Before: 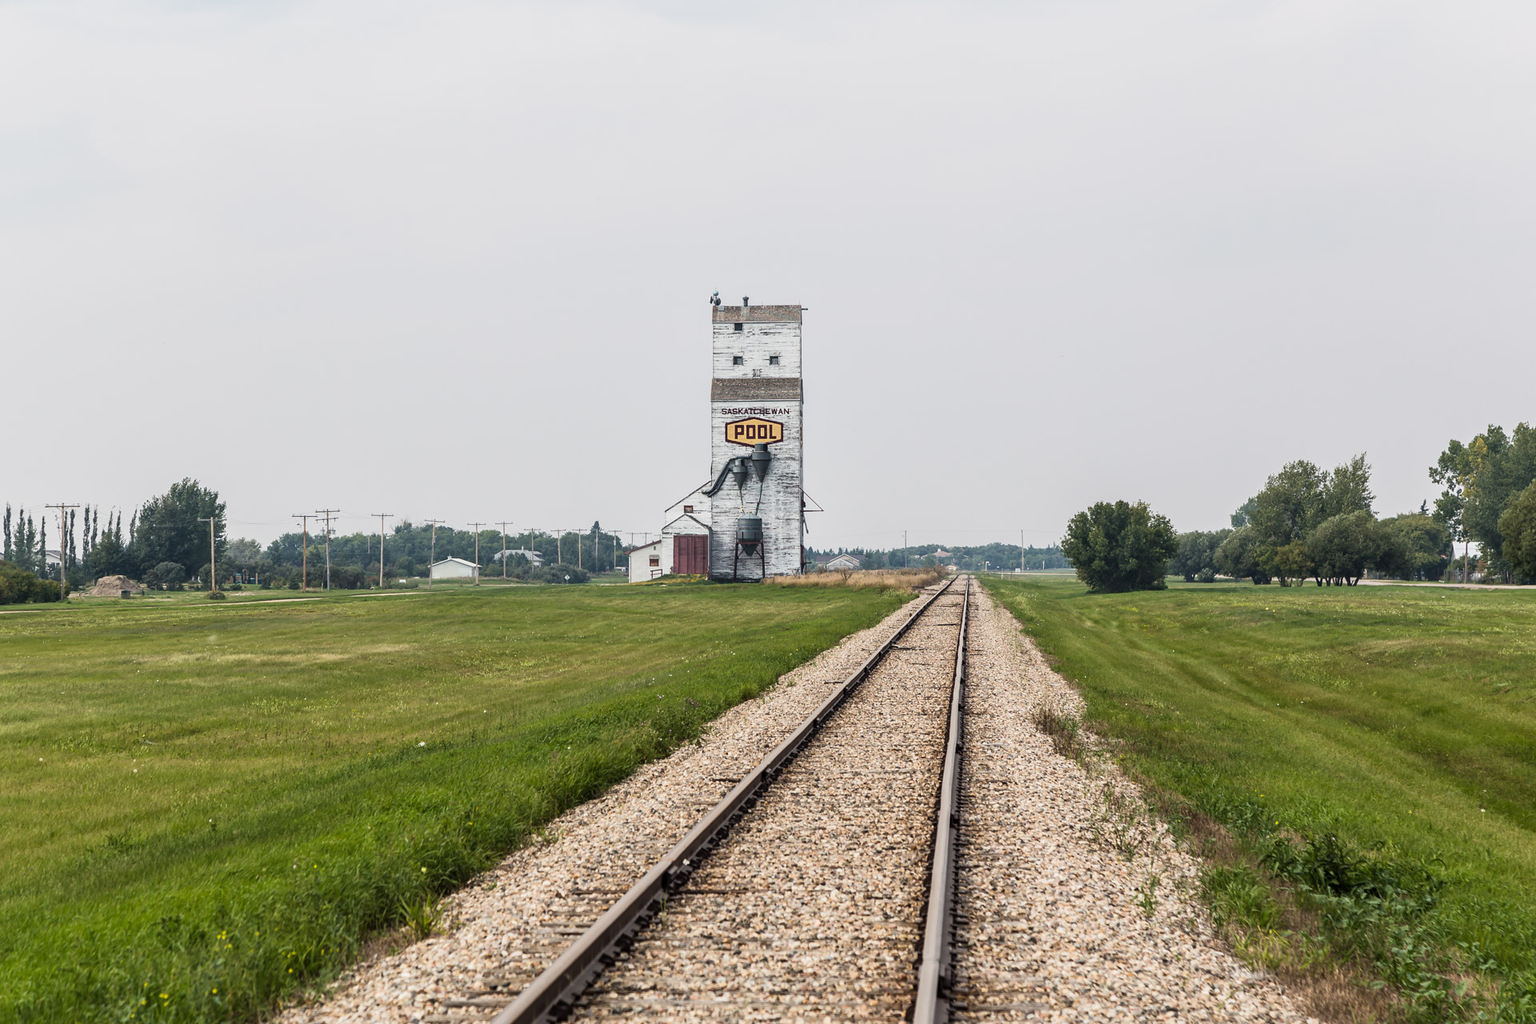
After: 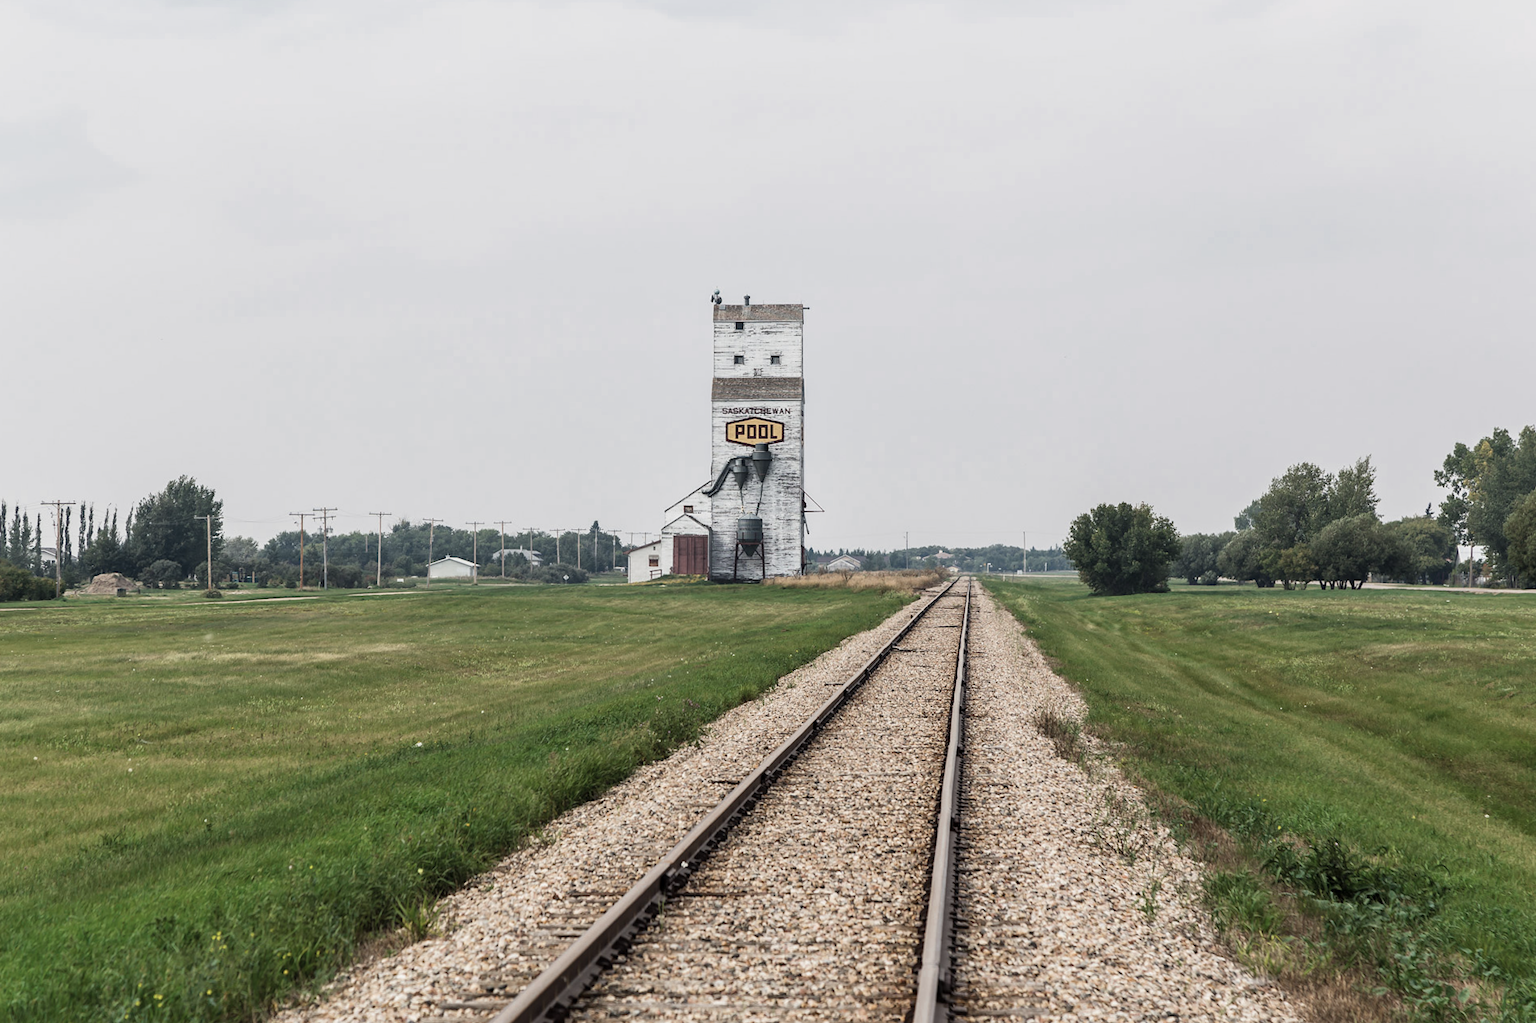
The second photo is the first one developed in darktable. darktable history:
crop and rotate: angle -0.257°
color zones: curves: ch0 [(0, 0.5) (0.125, 0.4) (0.25, 0.5) (0.375, 0.4) (0.5, 0.4) (0.625, 0.35) (0.75, 0.35) (0.875, 0.5)]; ch1 [(0, 0.35) (0.125, 0.45) (0.25, 0.35) (0.375, 0.35) (0.5, 0.35) (0.625, 0.35) (0.75, 0.45) (0.875, 0.35)]; ch2 [(0, 0.6) (0.125, 0.5) (0.25, 0.5) (0.375, 0.6) (0.5, 0.6) (0.625, 0.5) (0.75, 0.5) (0.875, 0.5)]
